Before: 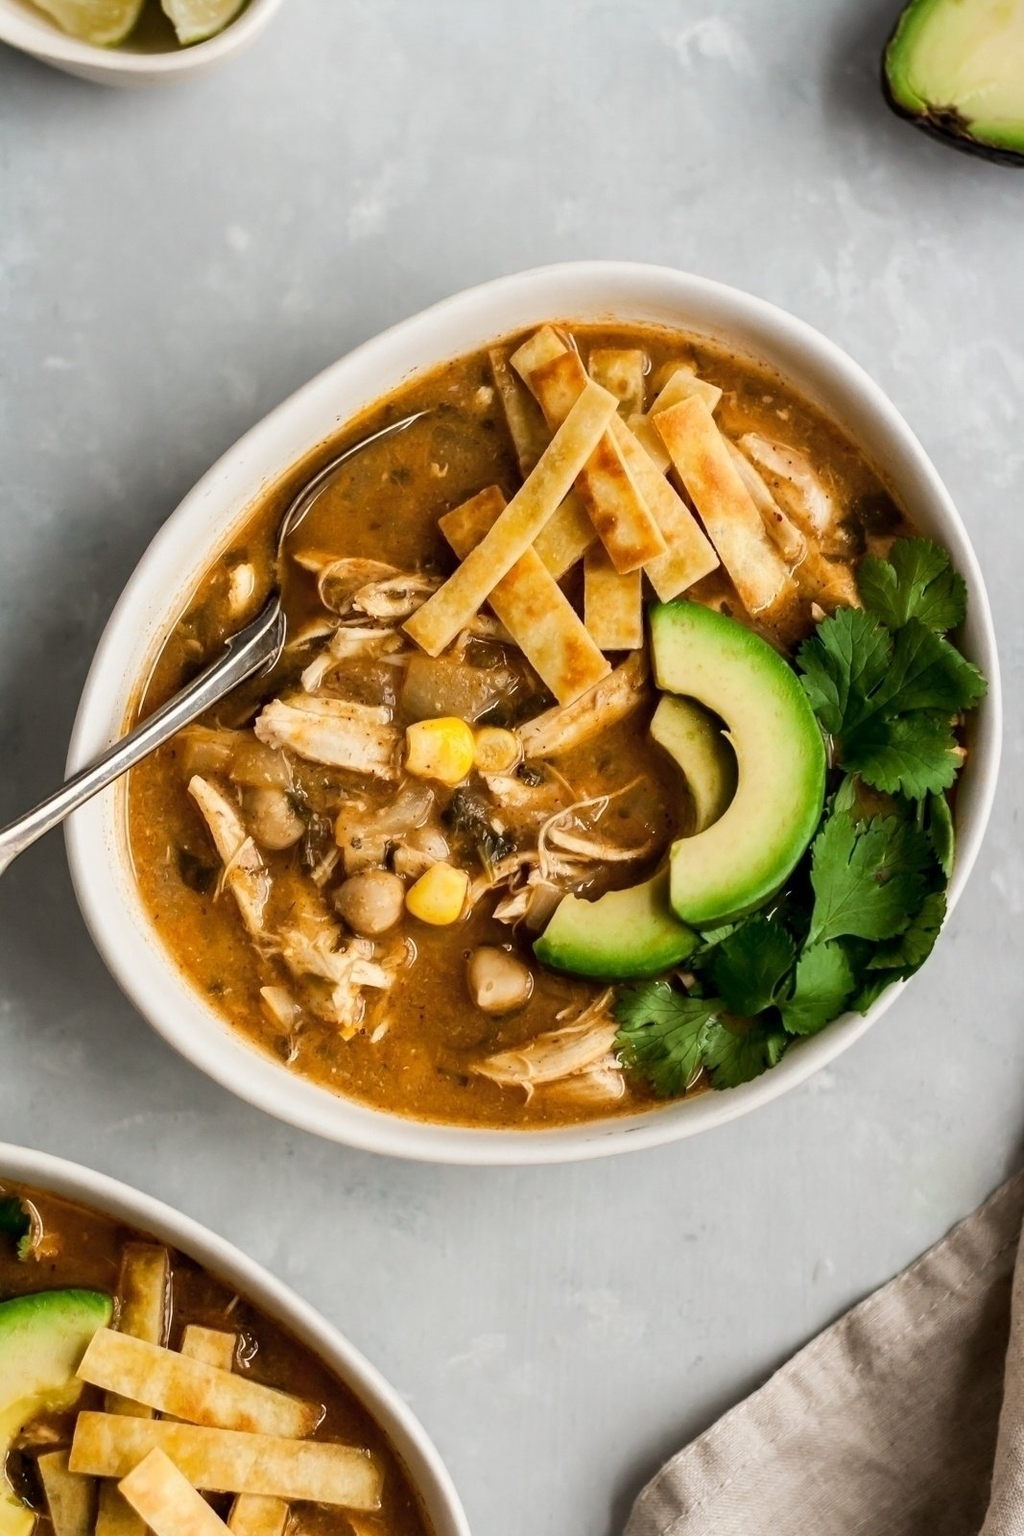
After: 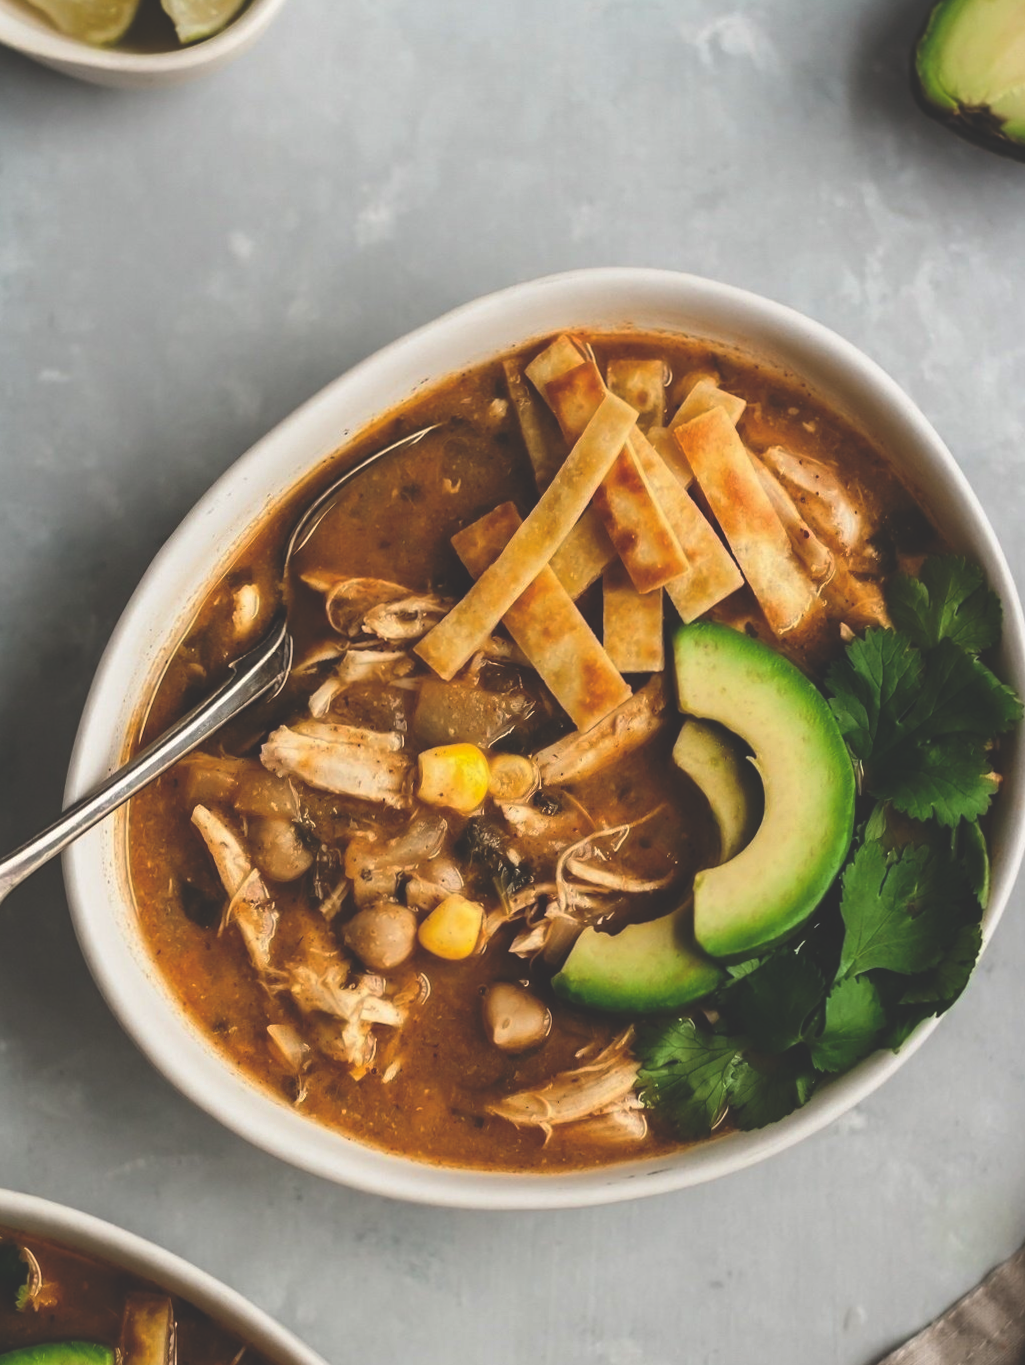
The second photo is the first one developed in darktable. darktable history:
crop and rotate: angle 0.2°, left 0.275%, right 3.127%, bottom 14.18%
rgb curve: curves: ch0 [(0, 0.186) (0.314, 0.284) (0.775, 0.708) (1, 1)], compensate middle gray true, preserve colors none
